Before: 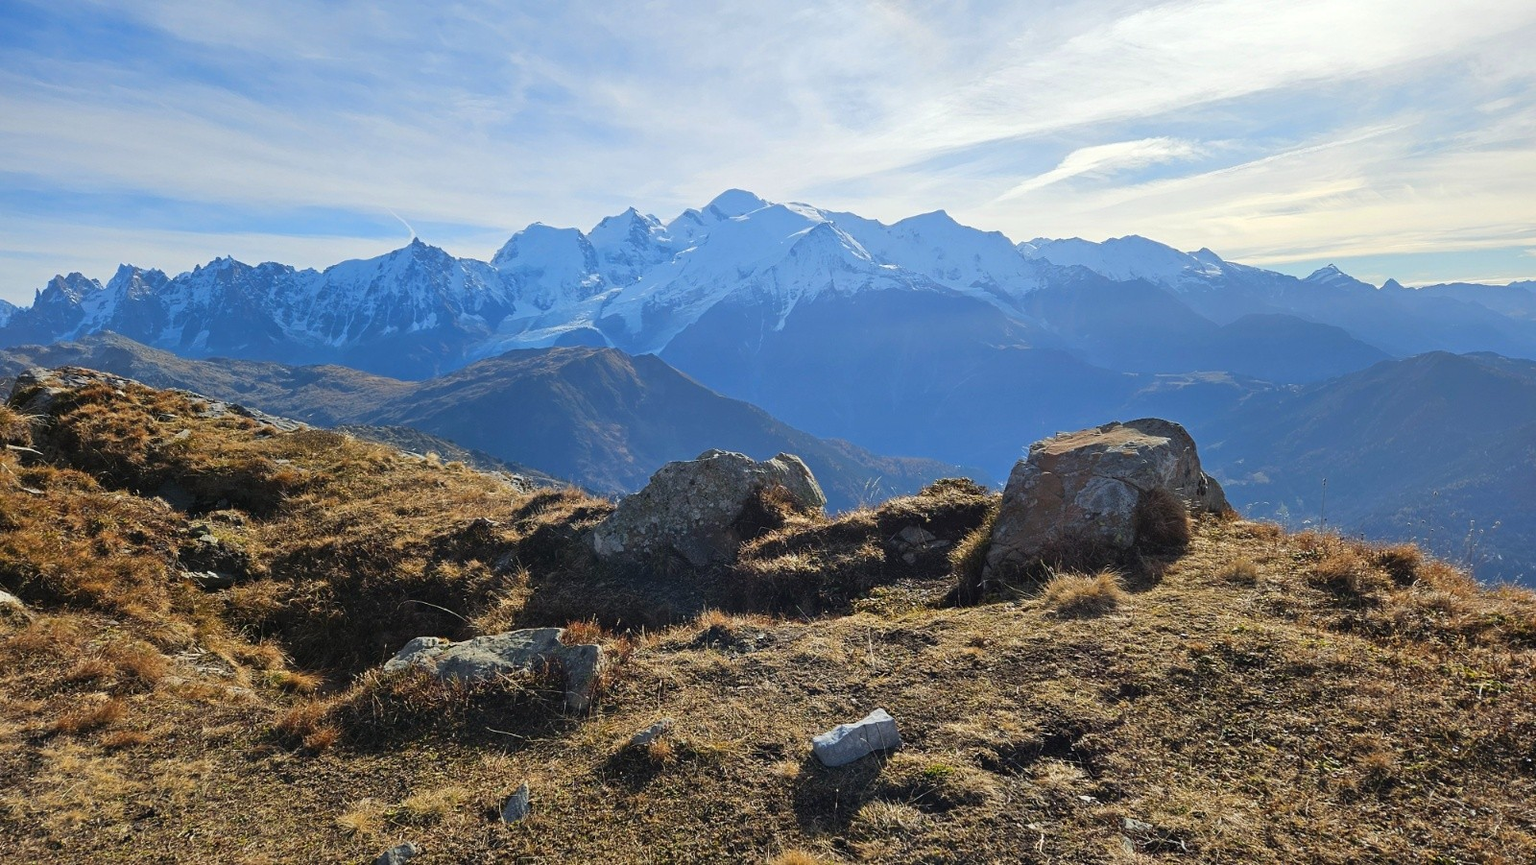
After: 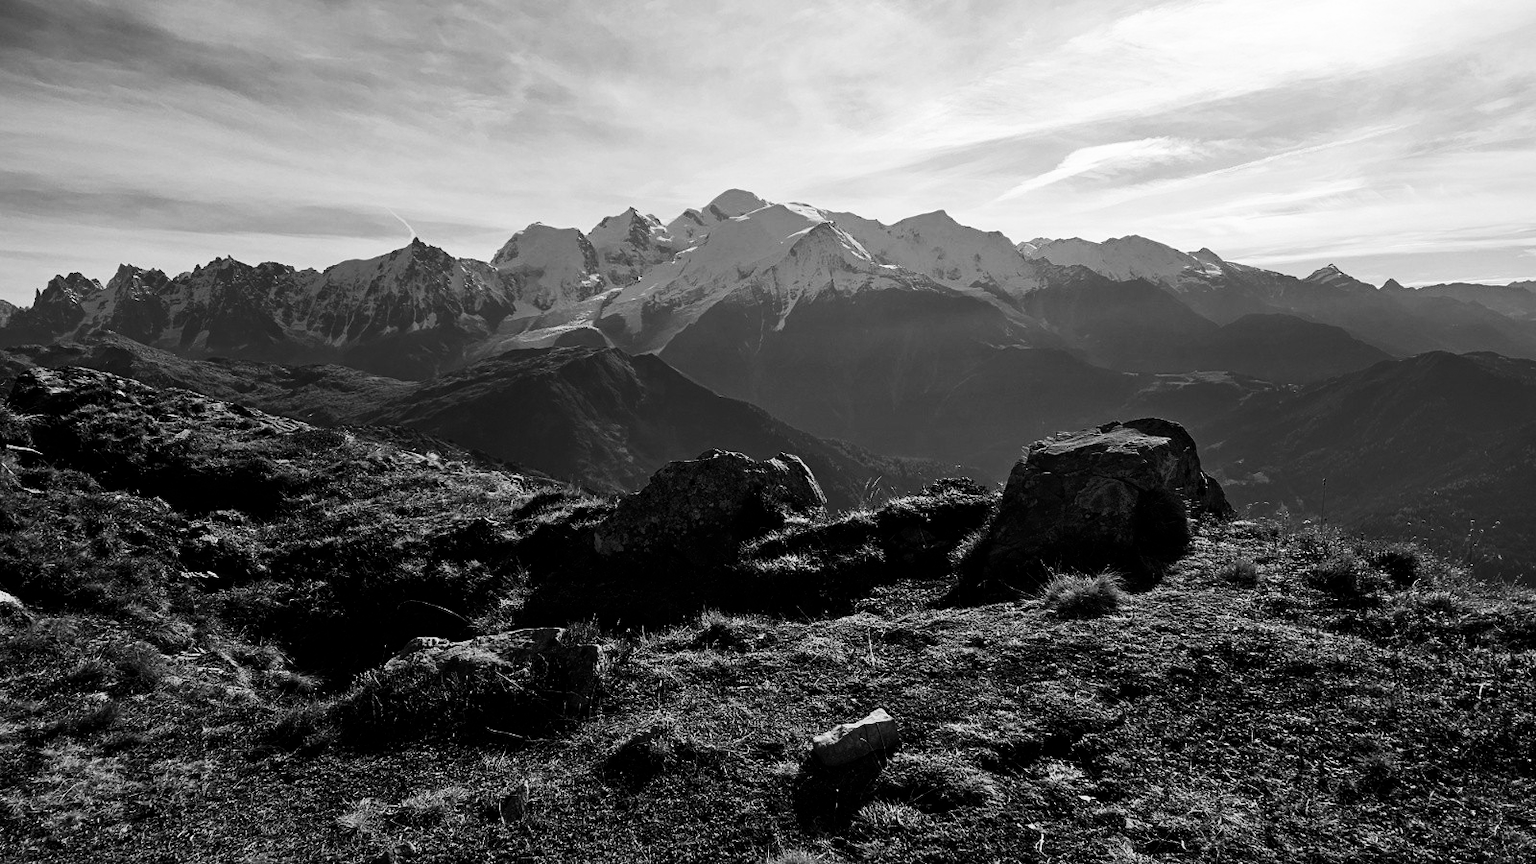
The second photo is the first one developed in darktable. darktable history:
base curve: curves: ch0 [(0, 0) (0.028, 0.03) (0.121, 0.232) (0.46, 0.748) (0.859, 0.968) (1, 1)]
white balance: red 0.982, blue 1.018
contrast brightness saturation: contrast 0.02, brightness -1, saturation -1
color calibration: illuminant as shot in camera, x 0.358, y 0.373, temperature 4628.91 K
